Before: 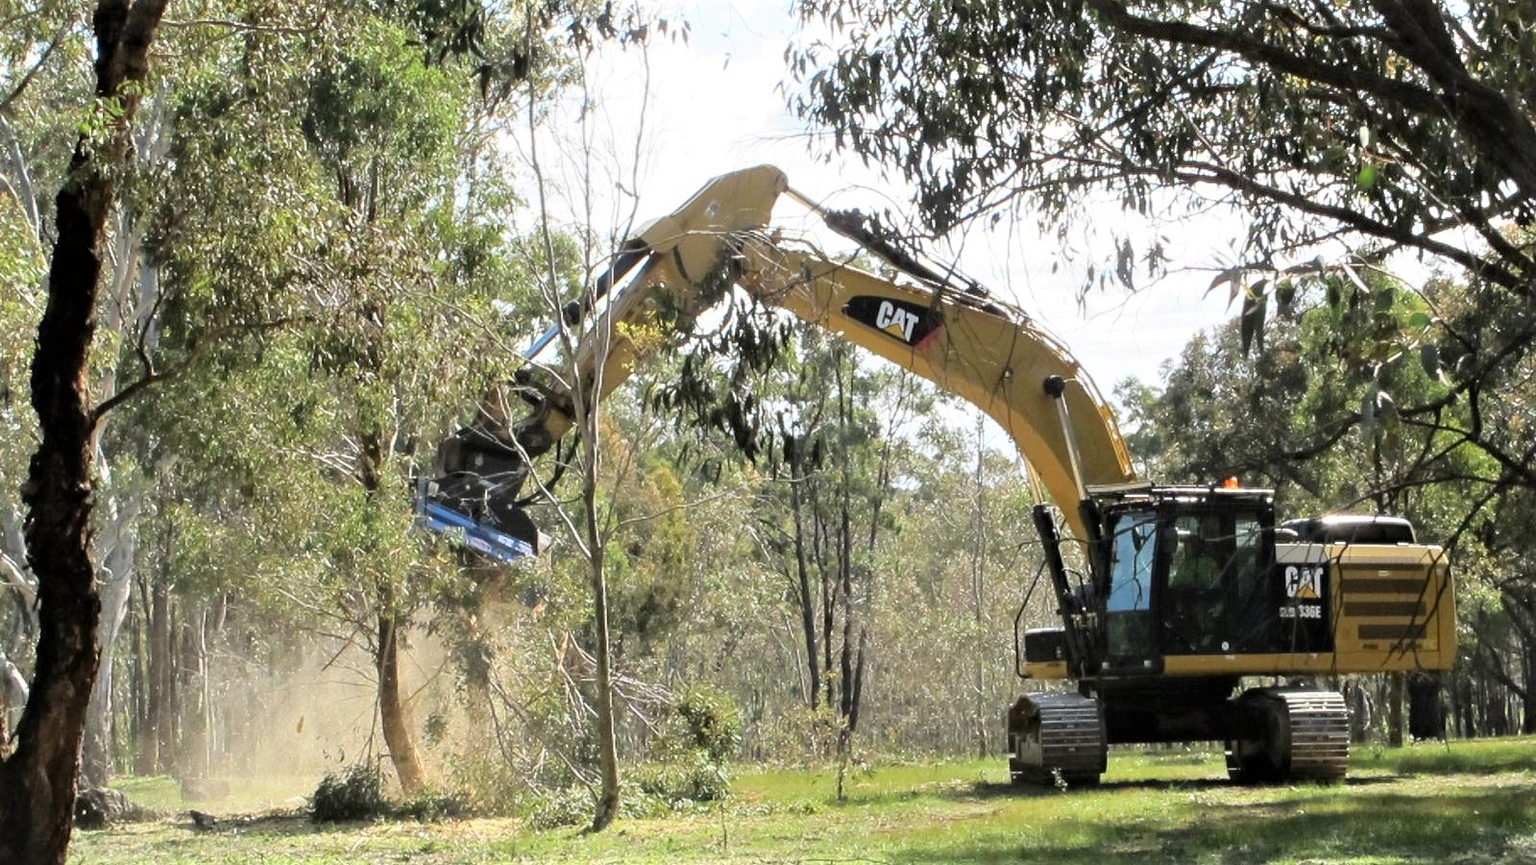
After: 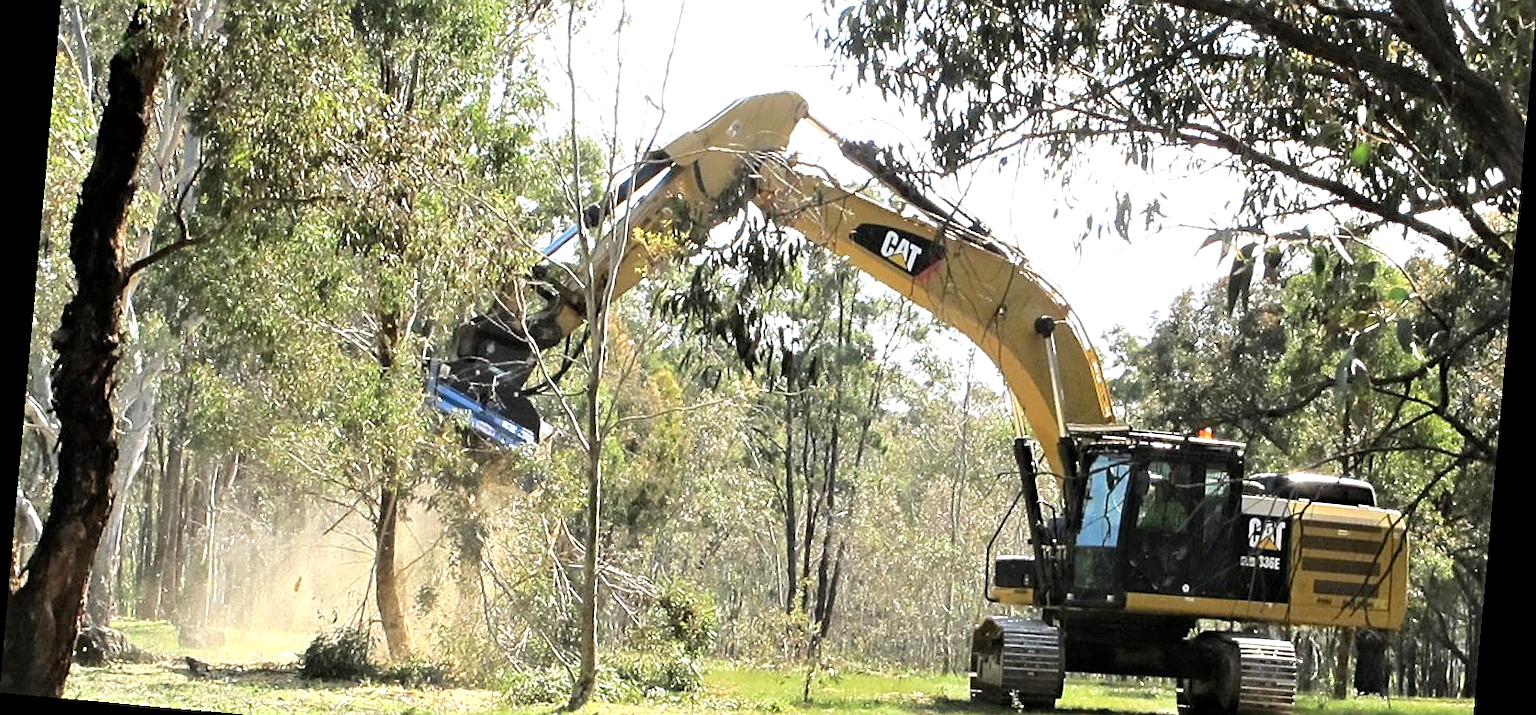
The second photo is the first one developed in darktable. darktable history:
rotate and perspective: rotation 5.12°, automatic cropping off
sharpen: on, module defaults
exposure: exposure 0.507 EV, compensate highlight preservation false
crop: top 13.819%, bottom 11.169%
